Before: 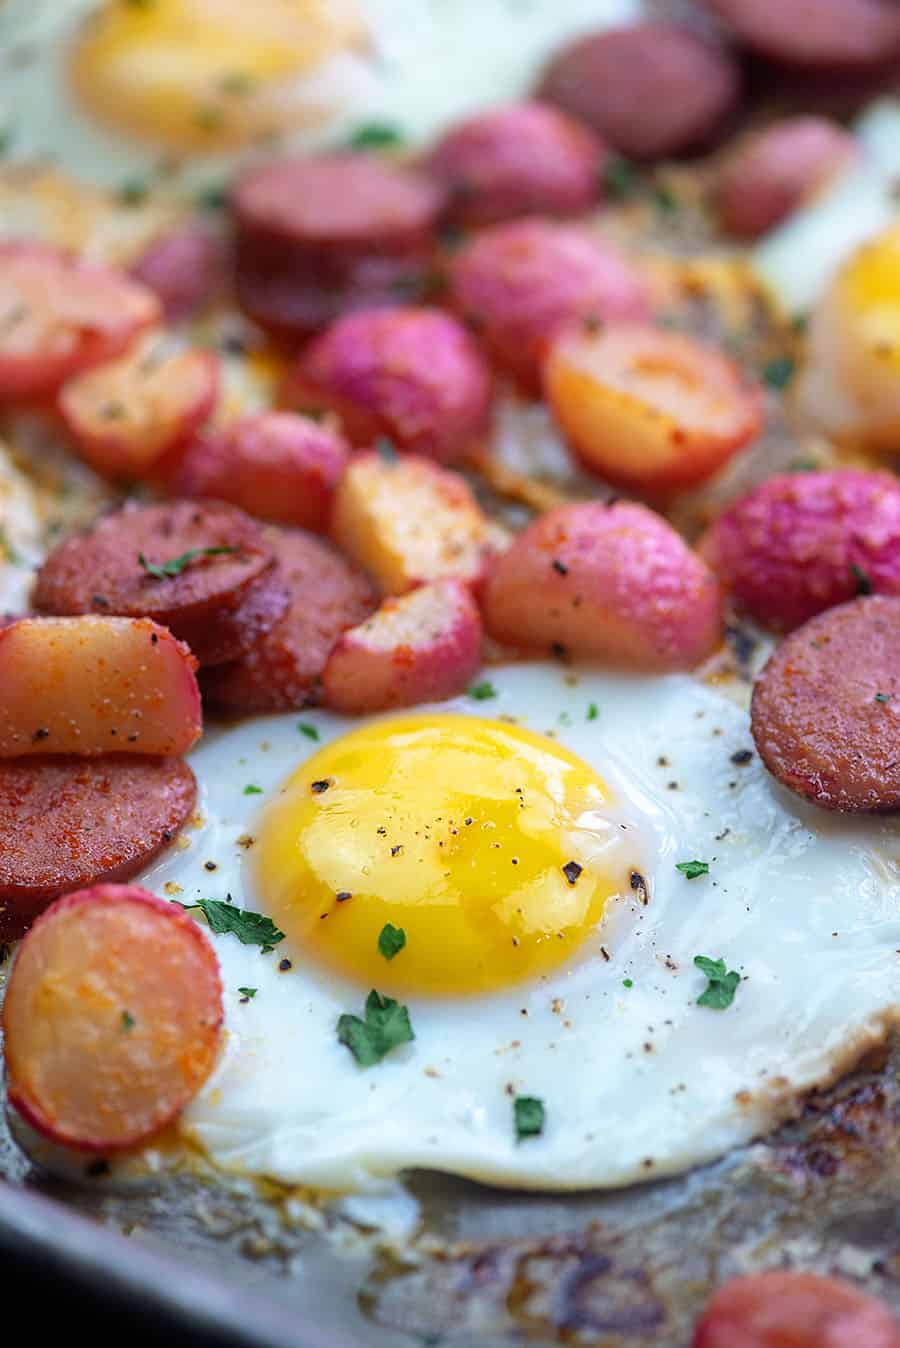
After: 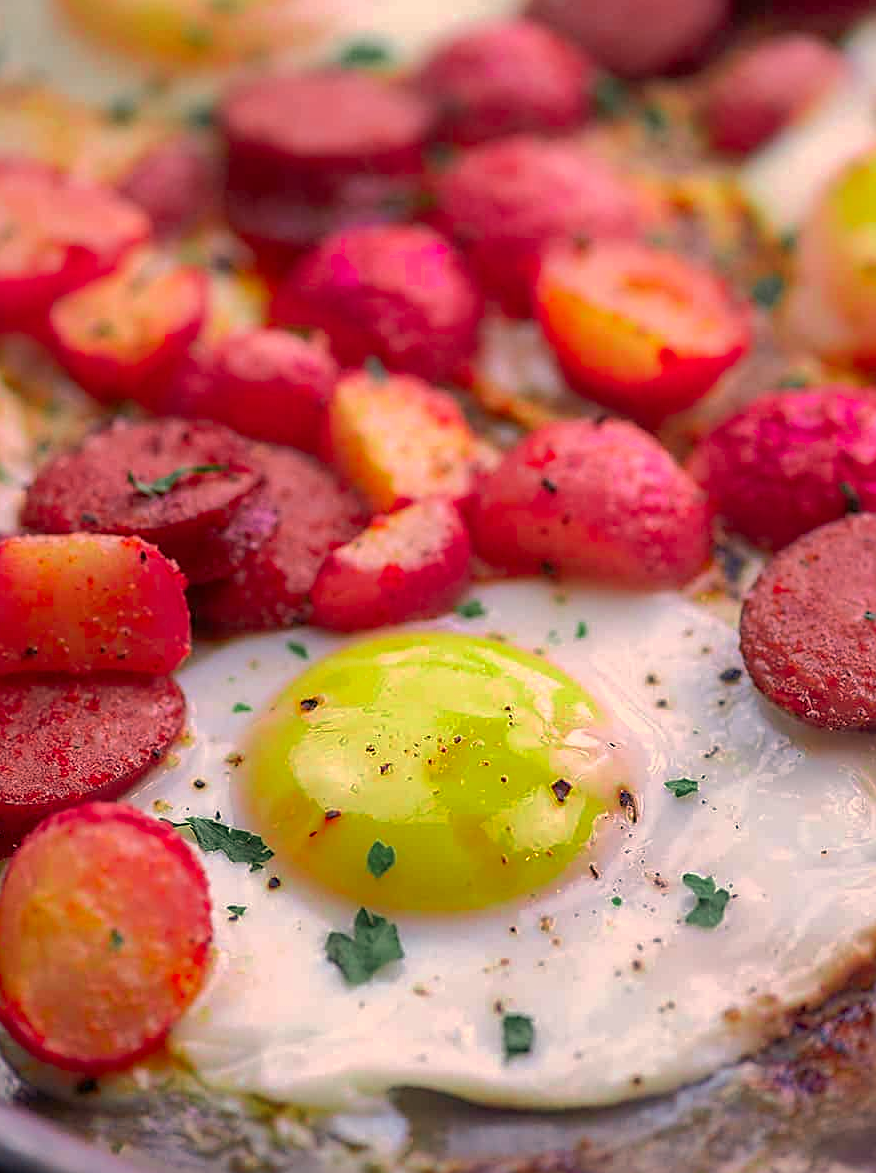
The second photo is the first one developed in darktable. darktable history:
tone equalizer: edges refinement/feathering 500, mask exposure compensation -1.57 EV, preserve details no
sharpen: on, module defaults
color correction: highlights a* 17.67, highlights b* 19.11
crop: left 1.236%, top 6.113%, right 1.336%, bottom 6.856%
color zones: curves: ch0 [(0, 0.466) (0.128, 0.466) (0.25, 0.5) (0.375, 0.456) (0.5, 0.5) (0.625, 0.5) (0.737, 0.652) (0.875, 0.5)]; ch1 [(0, 0.603) (0.125, 0.618) (0.261, 0.348) (0.372, 0.353) (0.497, 0.363) (0.611, 0.45) (0.731, 0.427) (0.875, 0.518) (0.998, 0.652)]; ch2 [(0, 0.559) (0.125, 0.451) (0.253, 0.564) (0.37, 0.578) (0.5, 0.466) (0.625, 0.471) (0.731, 0.471) (0.88, 0.485)]
shadows and highlights: on, module defaults
